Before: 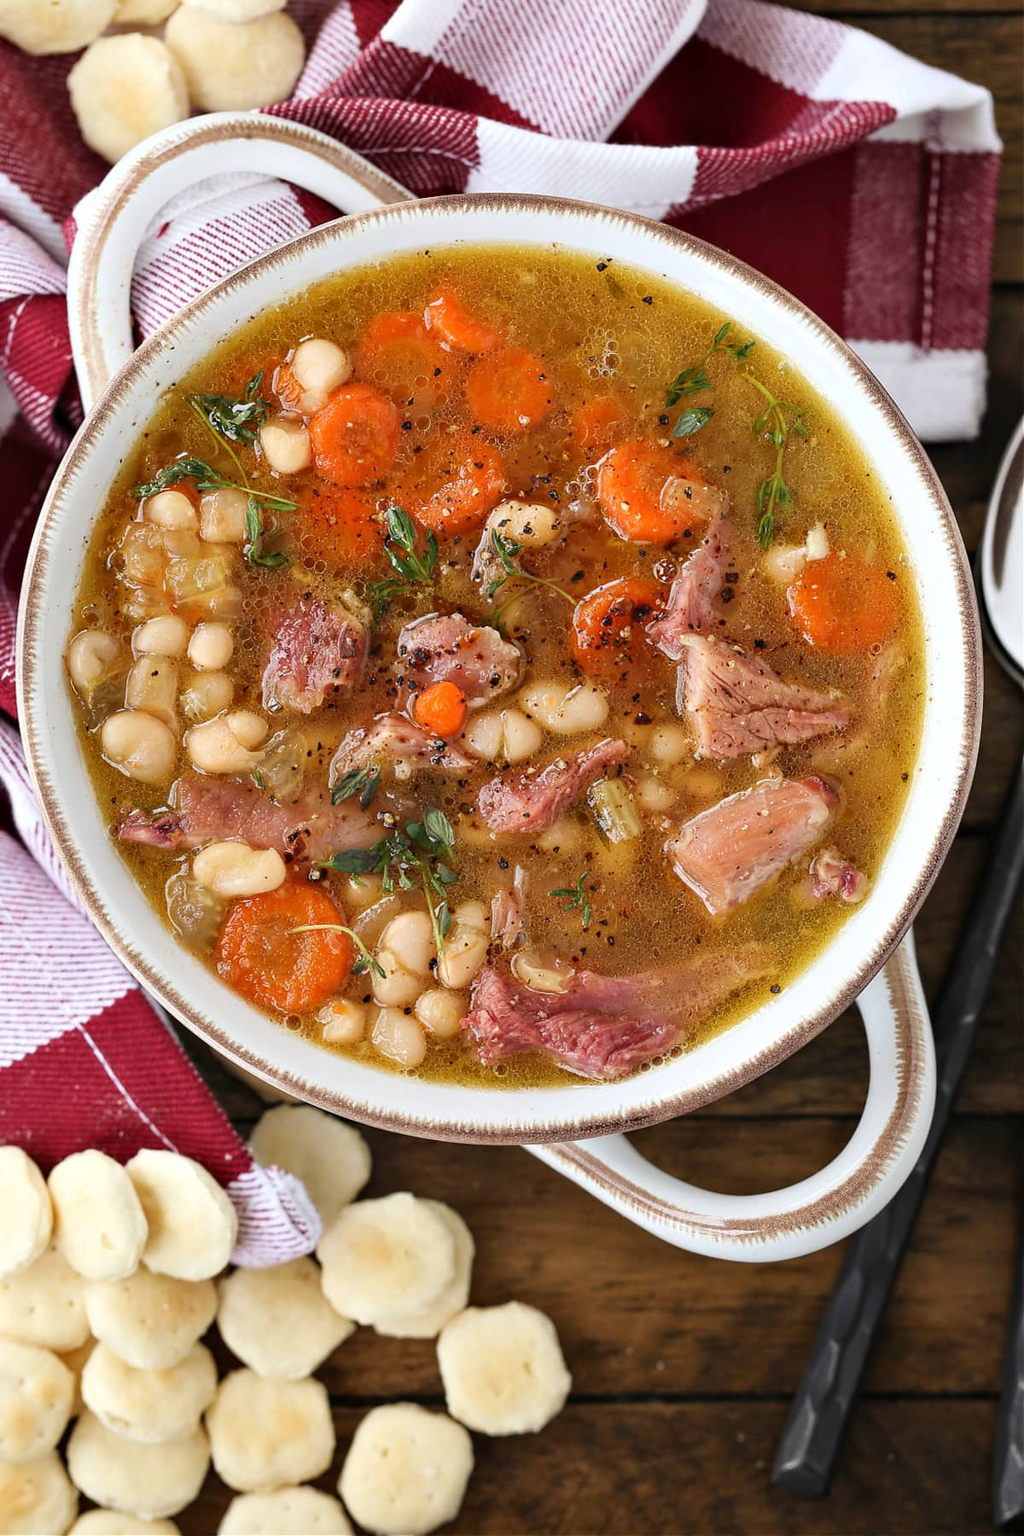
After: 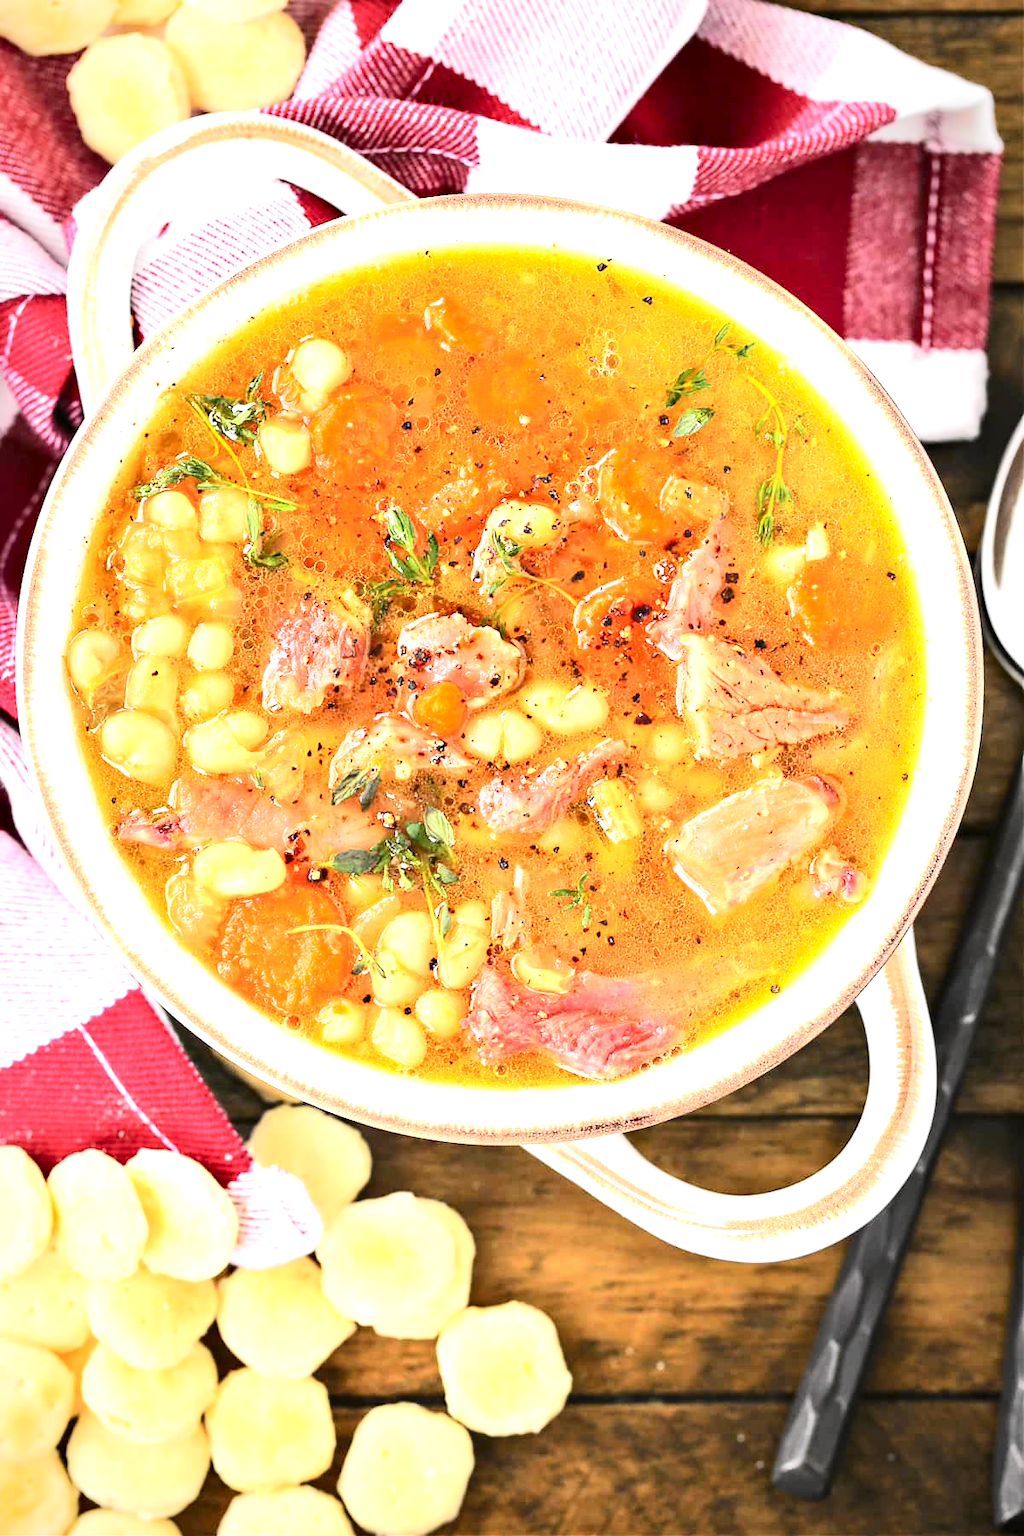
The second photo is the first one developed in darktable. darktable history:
exposure: black level correction 0, exposure 1.675 EV, compensate exposure bias true, compensate highlight preservation false
vignetting: fall-off start 80.87%, fall-off radius 61.59%, brightness -0.384, saturation 0.007, center (0, 0.007), automatic ratio true, width/height ratio 1.418
tone curve: curves: ch0 [(0, 0.008) (0.107, 0.083) (0.283, 0.287) (0.429, 0.51) (0.607, 0.739) (0.789, 0.893) (0.998, 0.978)]; ch1 [(0, 0) (0.323, 0.339) (0.438, 0.427) (0.478, 0.484) (0.502, 0.502) (0.527, 0.525) (0.571, 0.579) (0.608, 0.629) (0.669, 0.704) (0.859, 0.899) (1, 1)]; ch2 [(0, 0) (0.33, 0.347) (0.421, 0.456) (0.473, 0.498) (0.502, 0.504) (0.522, 0.524) (0.549, 0.567) (0.593, 0.626) (0.676, 0.724) (1, 1)], color space Lab, independent channels, preserve colors none
